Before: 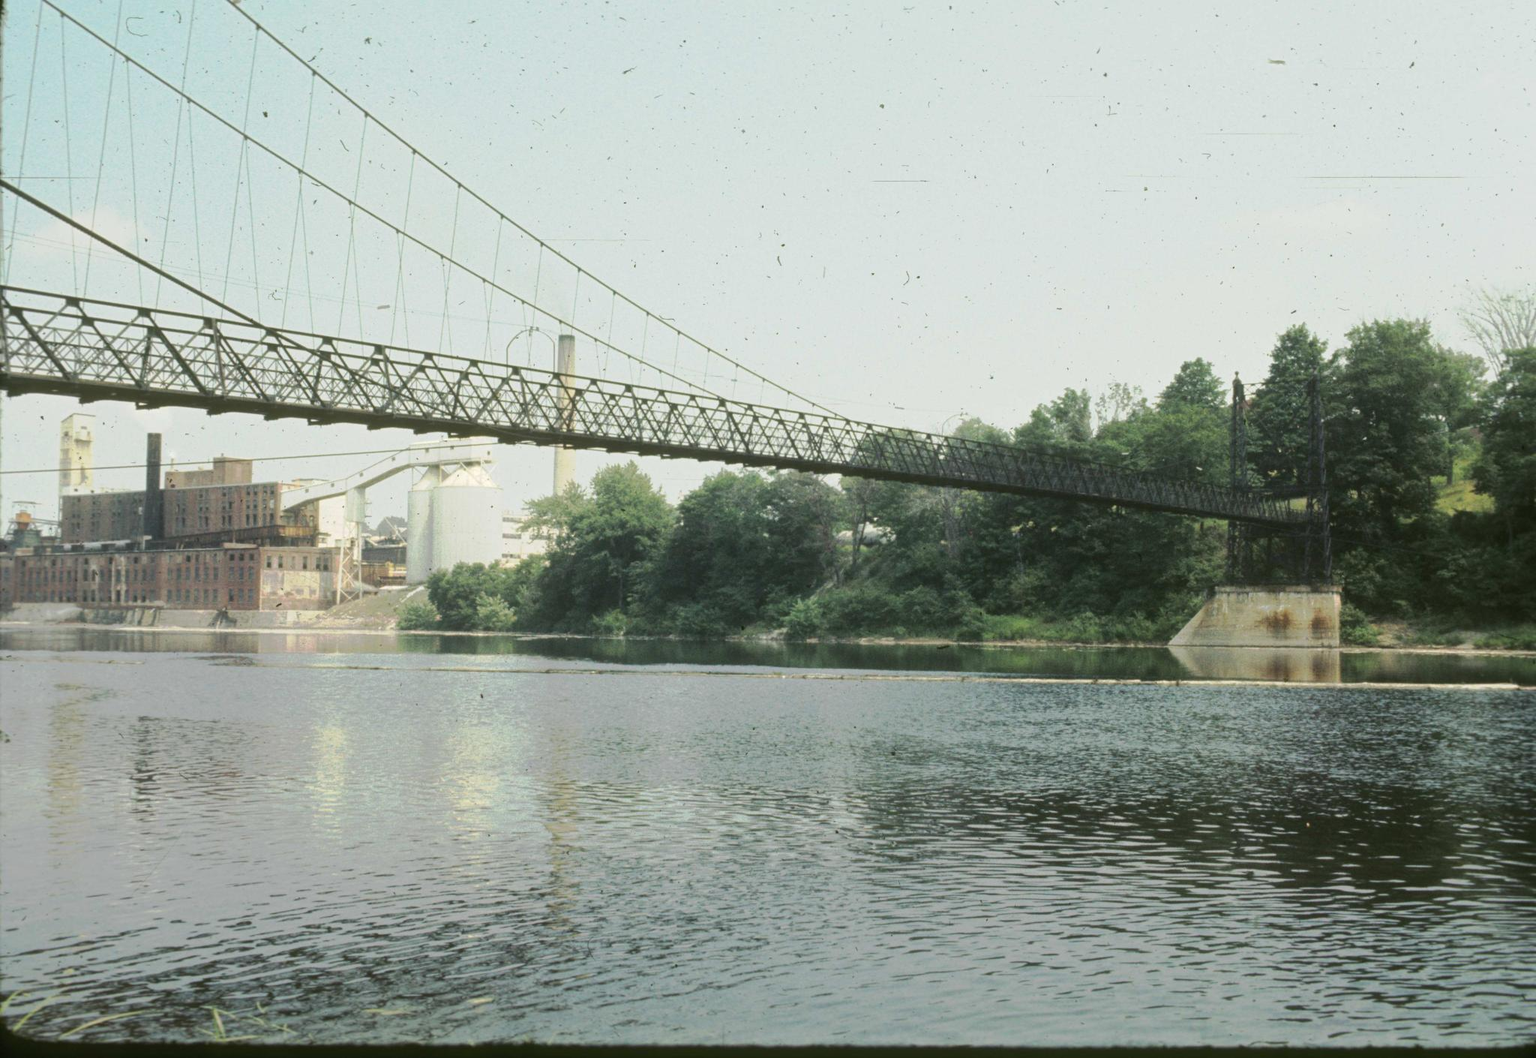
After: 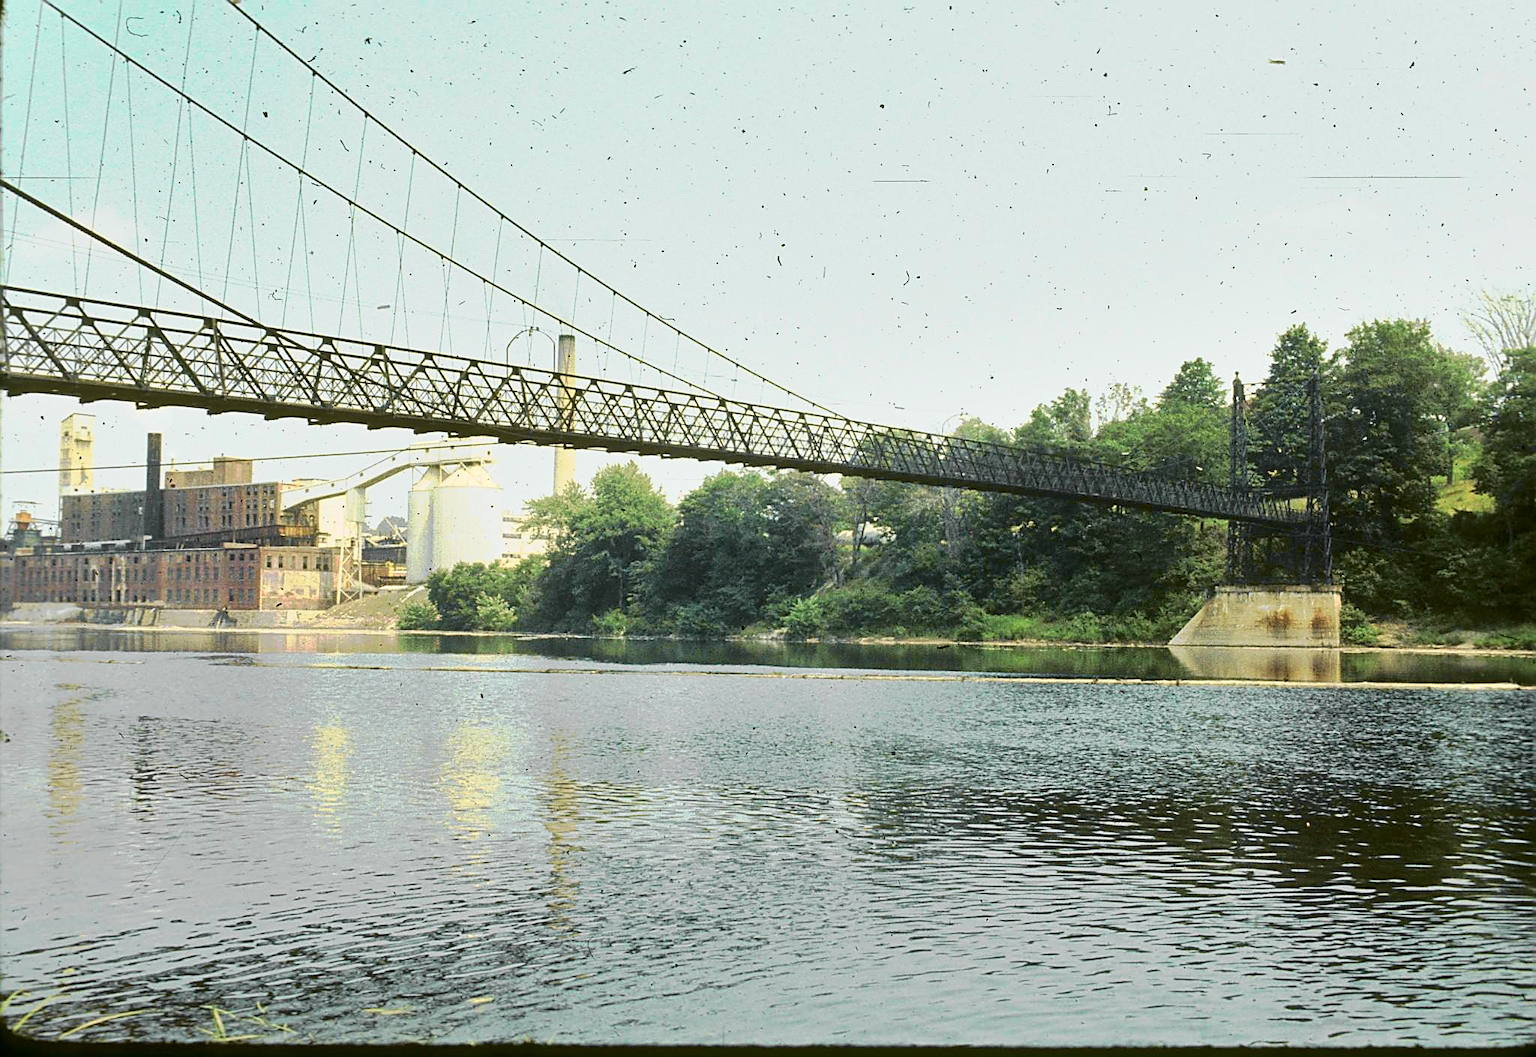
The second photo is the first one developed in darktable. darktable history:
exposure: compensate highlight preservation false
sharpen: radius 1.69, amount 1.295
tone curve: curves: ch0 [(0, 0) (0.062, 0.023) (0.168, 0.142) (0.359, 0.419) (0.469, 0.544) (0.634, 0.722) (0.839, 0.909) (0.998, 0.978)]; ch1 [(0, 0) (0.437, 0.408) (0.472, 0.47) (0.502, 0.504) (0.527, 0.546) (0.568, 0.619) (0.608, 0.665) (0.669, 0.748) (0.859, 0.899) (1, 1)]; ch2 [(0, 0) (0.33, 0.301) (0.421, 0.443) (0.473, 0.498) (0.509, 0.5) (0.535, 0.564) (0.575, 0.625) (0.608, 0.667) (1, 1)], color space Lab, independent channels, preserve colors none
shadows and highlights: shadows 12.67, white point adjustment 1.28, soften with gaussian
